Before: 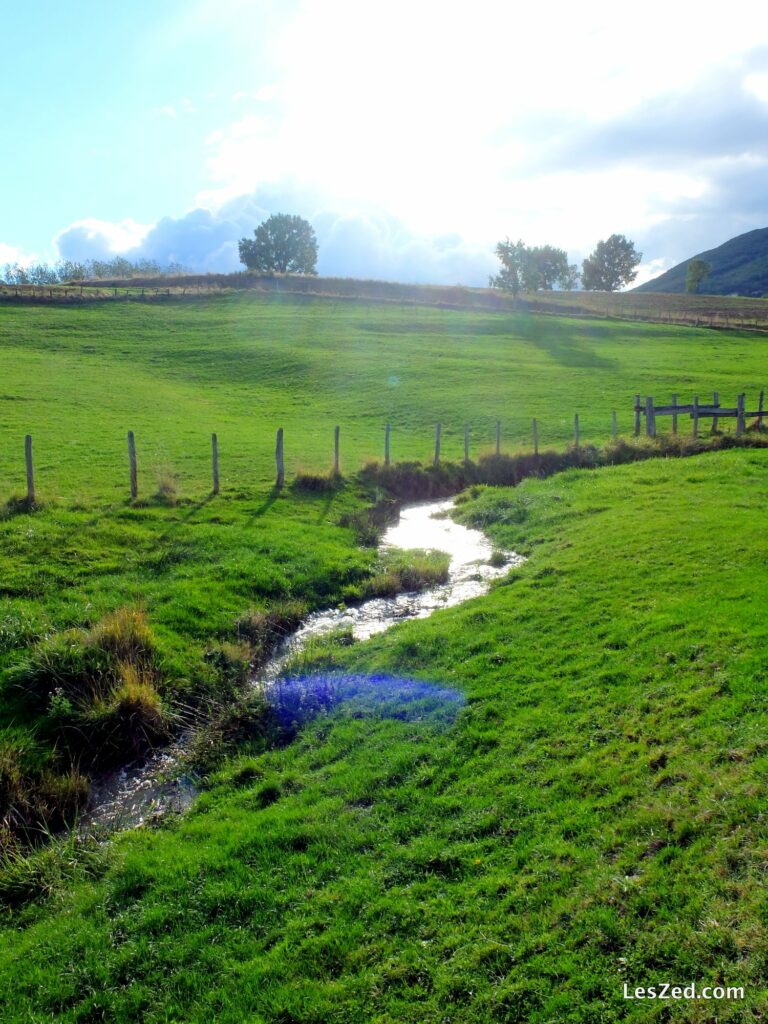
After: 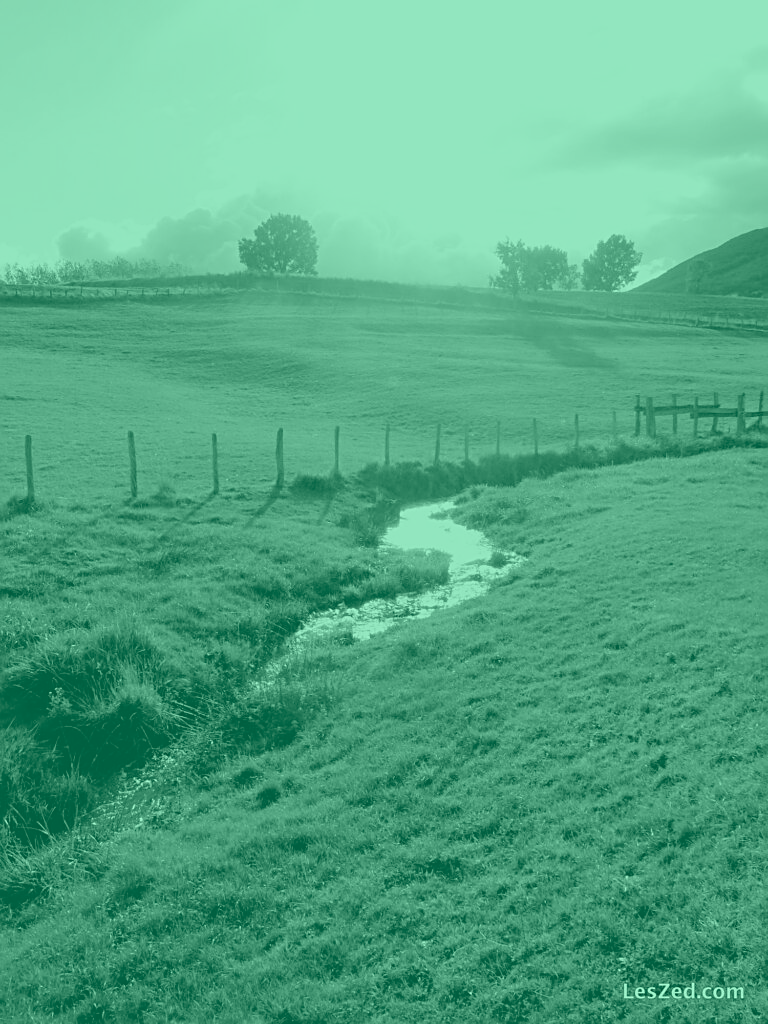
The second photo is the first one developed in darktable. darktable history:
sharpen: on, module defaults
colorize: hue 147.6°, saturation 65%, lightness 21.64%
